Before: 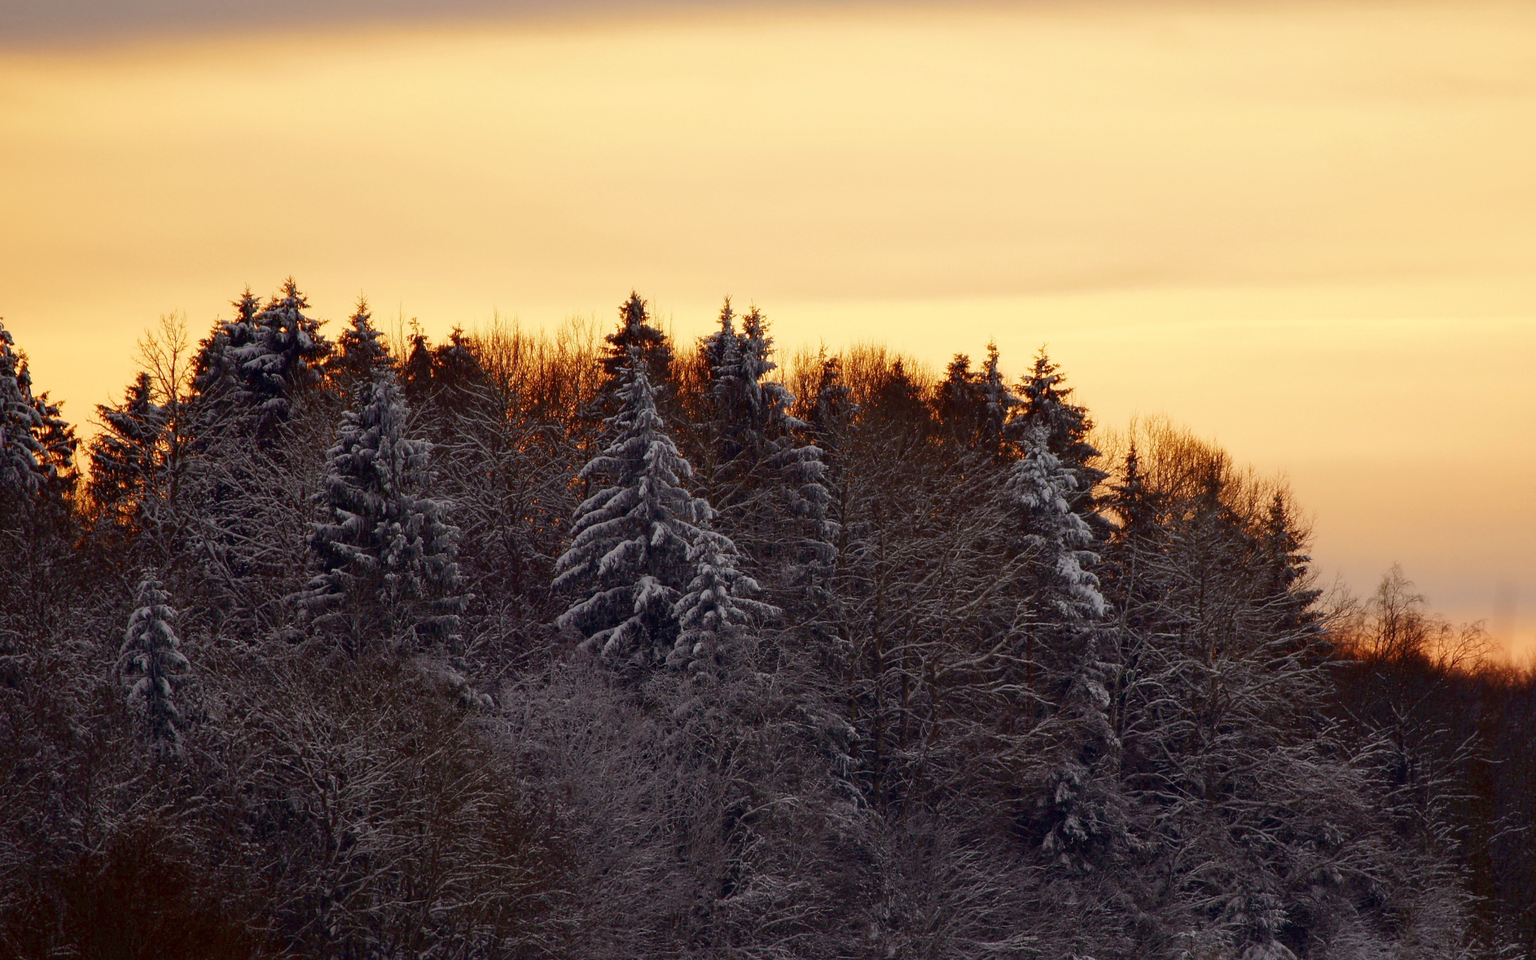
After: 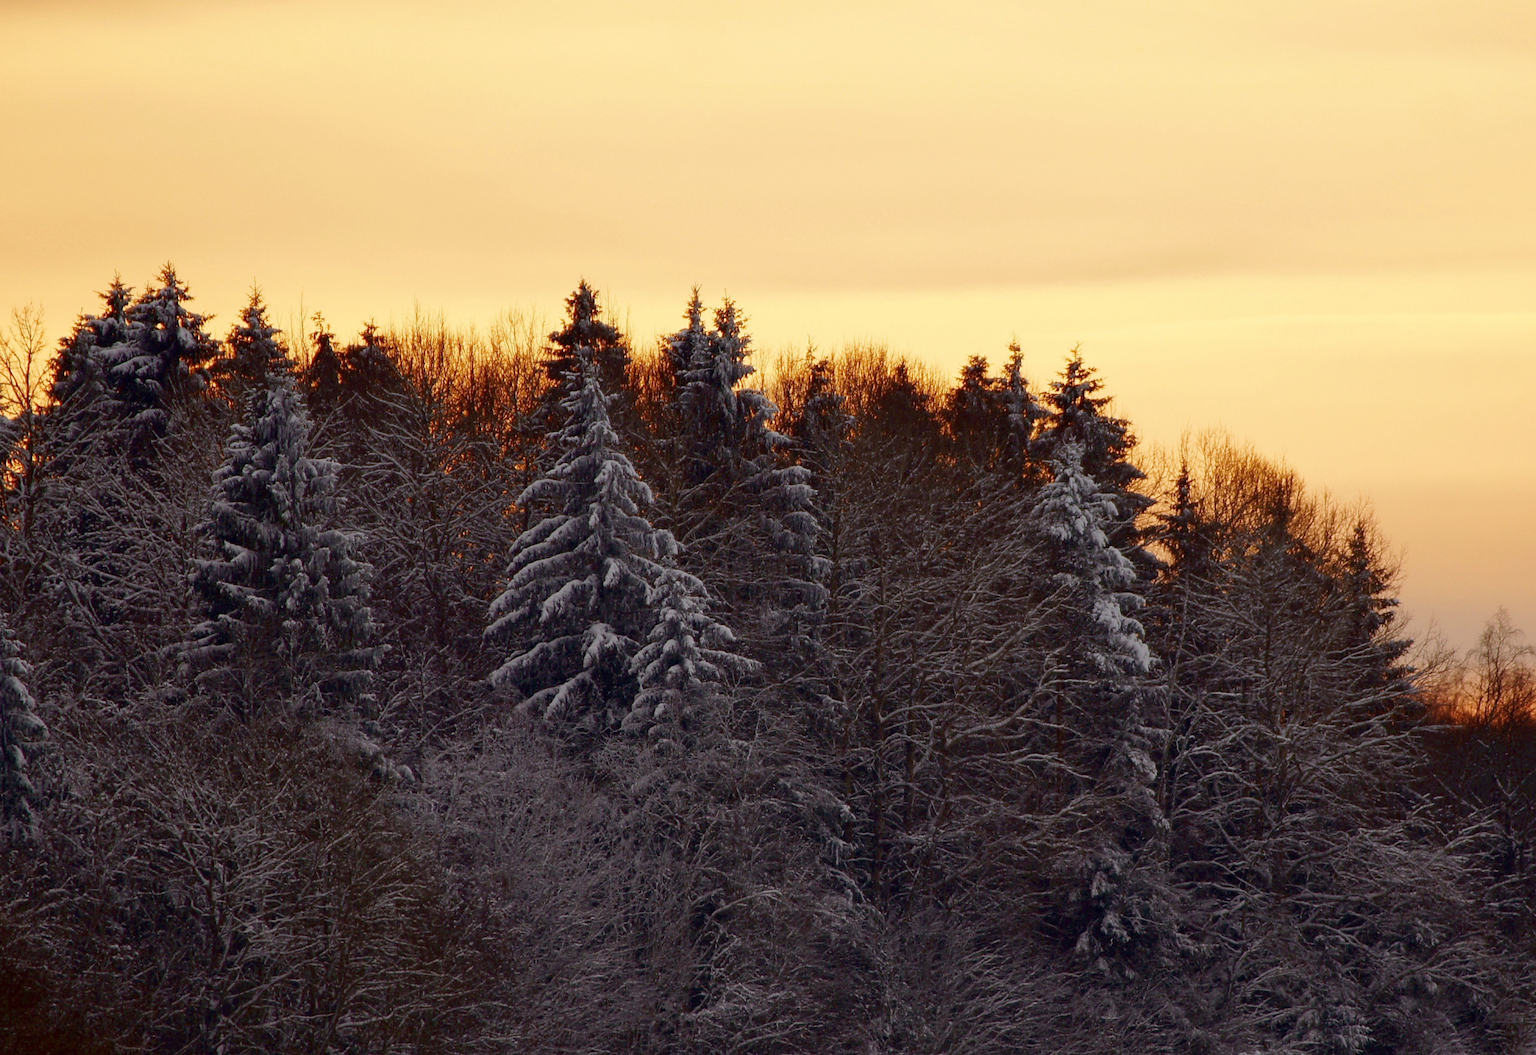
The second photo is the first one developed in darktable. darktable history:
crop: left 9.801%, top 6.214%, right 7.217%, bottom 2.546%
